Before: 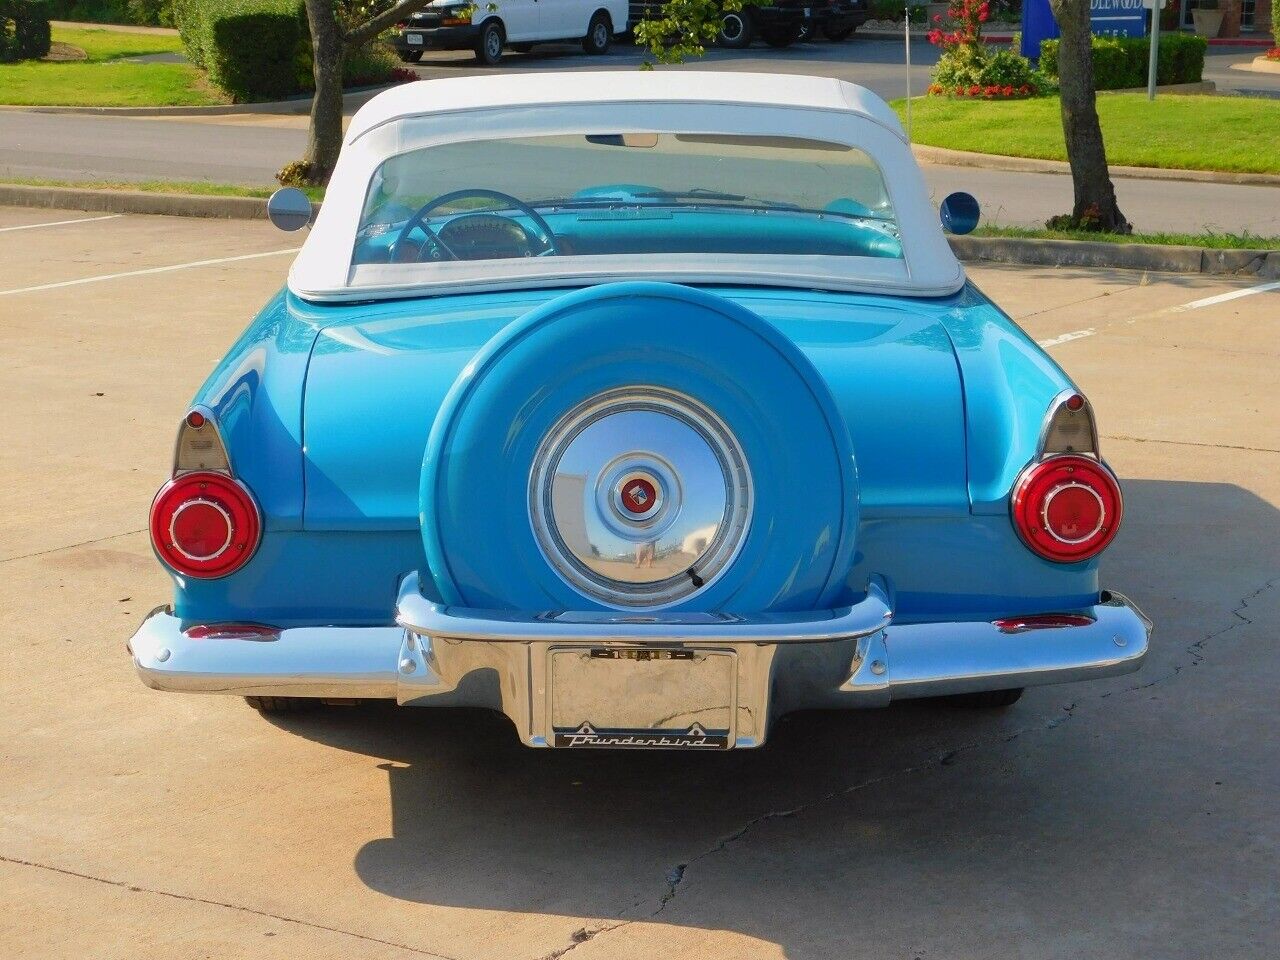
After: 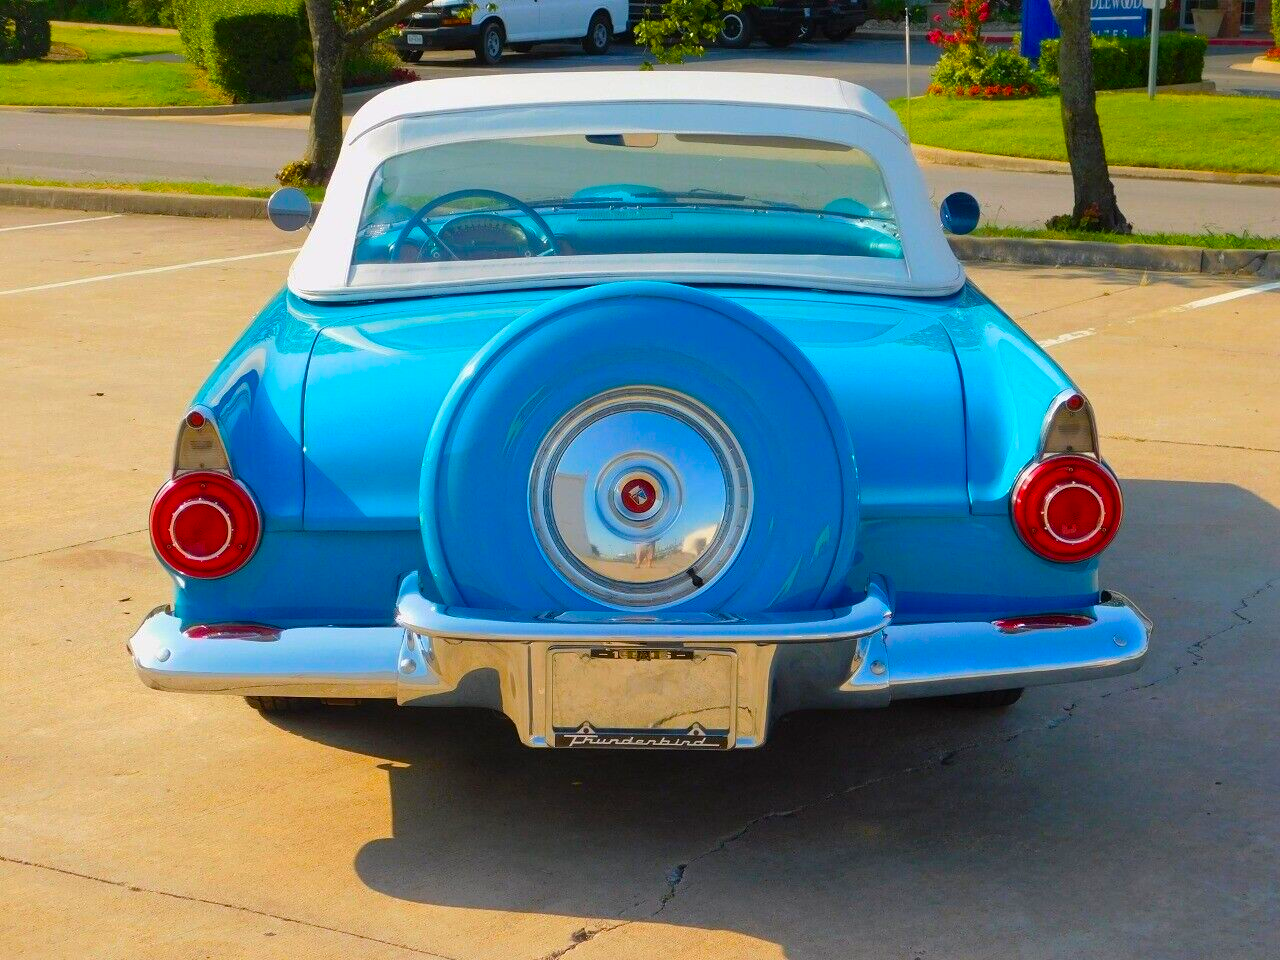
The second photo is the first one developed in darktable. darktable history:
exposure: compensate highlight preservation false
color balance rgb: linear chroma grading › global chroma 15%, perceptual saturation grading › global saturation 30%
